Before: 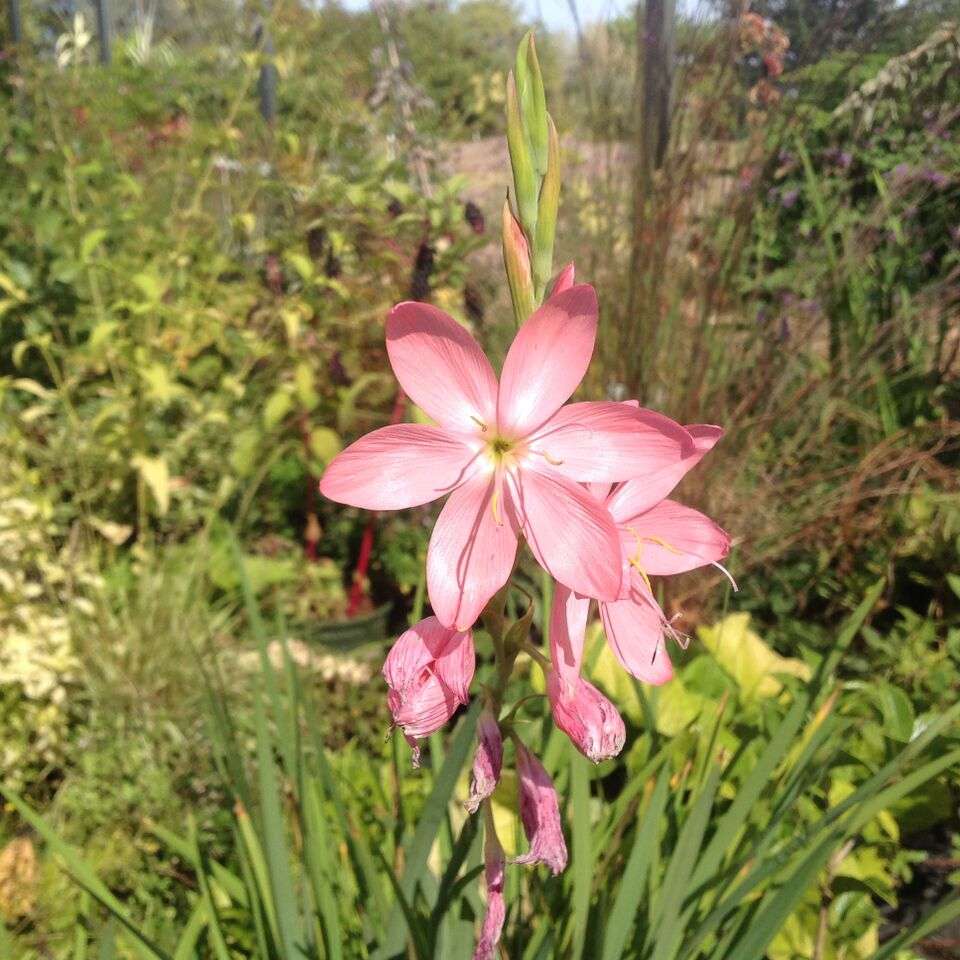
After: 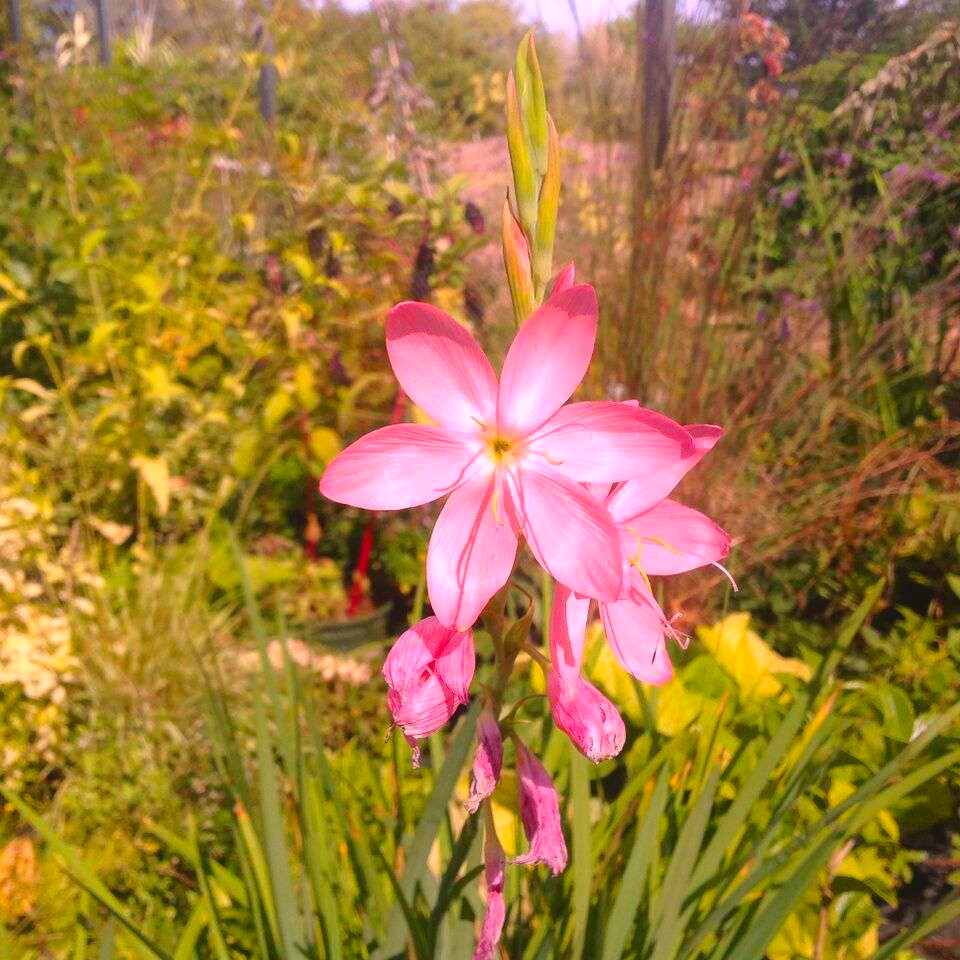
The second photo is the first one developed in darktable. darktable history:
contrast equalizer: octaves 7, y [[0.6 ×6], [0.55 ×6], [0 ×6], [0 ×6], [0 ×6]], mix -0.36
white balance: red 1.188, blue 1.11
color balance rgb: perceptual saturation grading › global saturation 25%, global vibrance 20%
